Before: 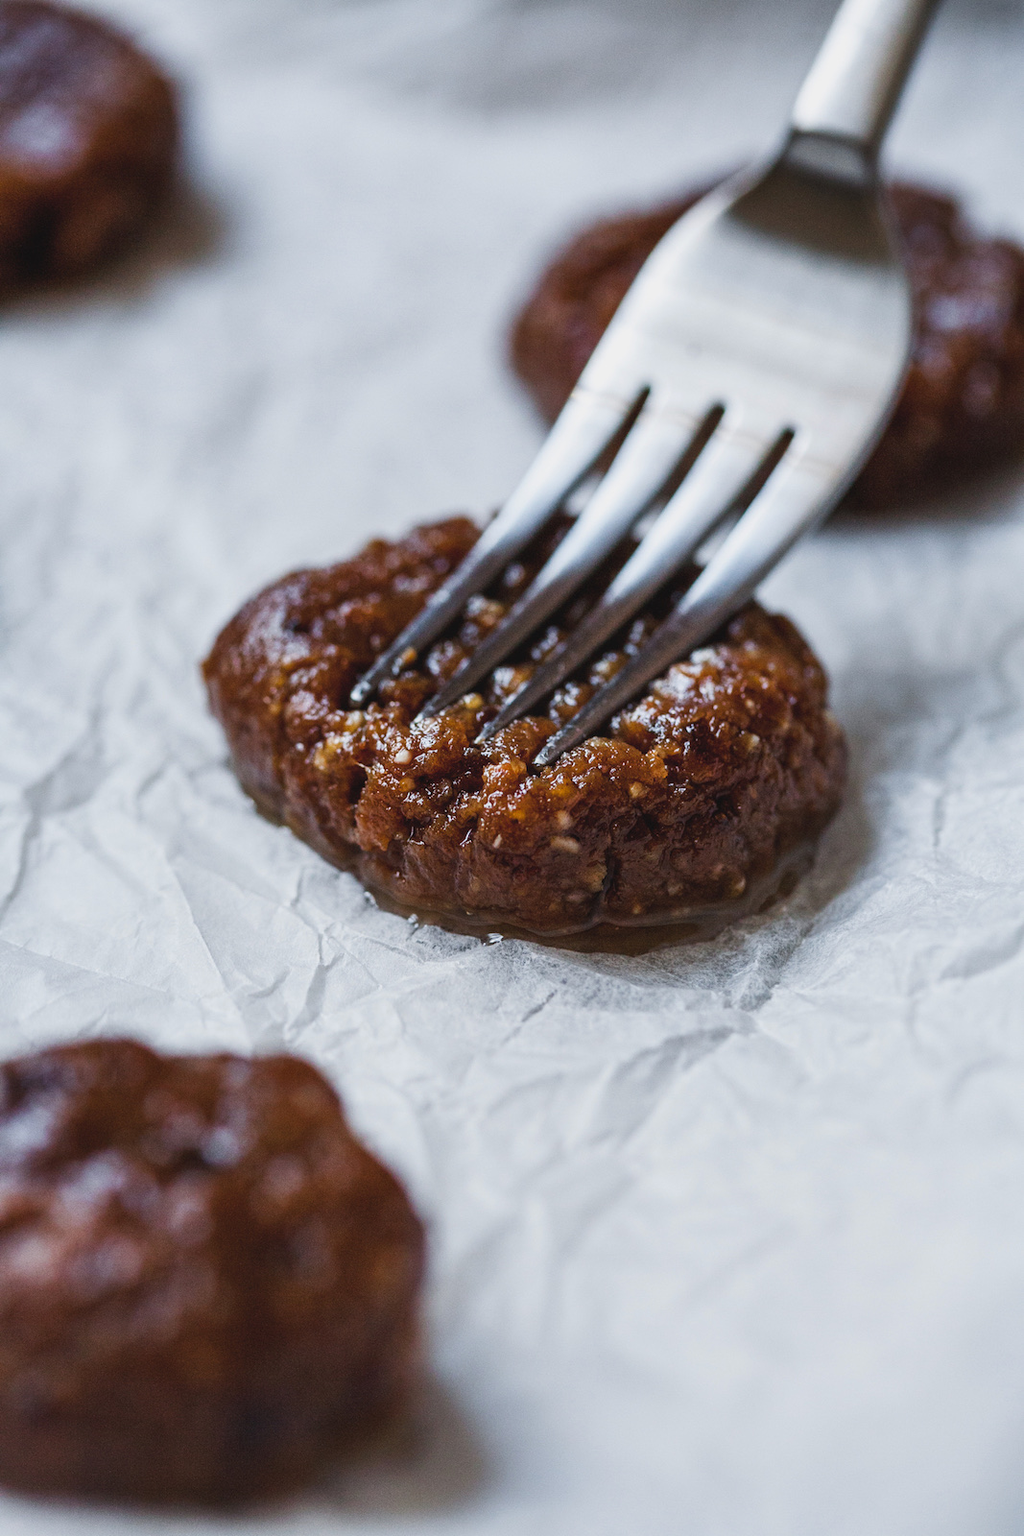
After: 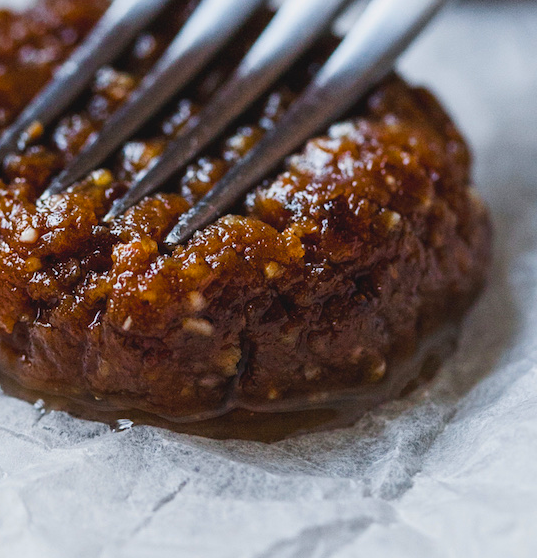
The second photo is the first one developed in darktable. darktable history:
color balance rgb: perceptual saturation grading › global saturation 19.543%
crop: left 36.666%, top 34.564%, right 12.972%, bottom 30.519%
